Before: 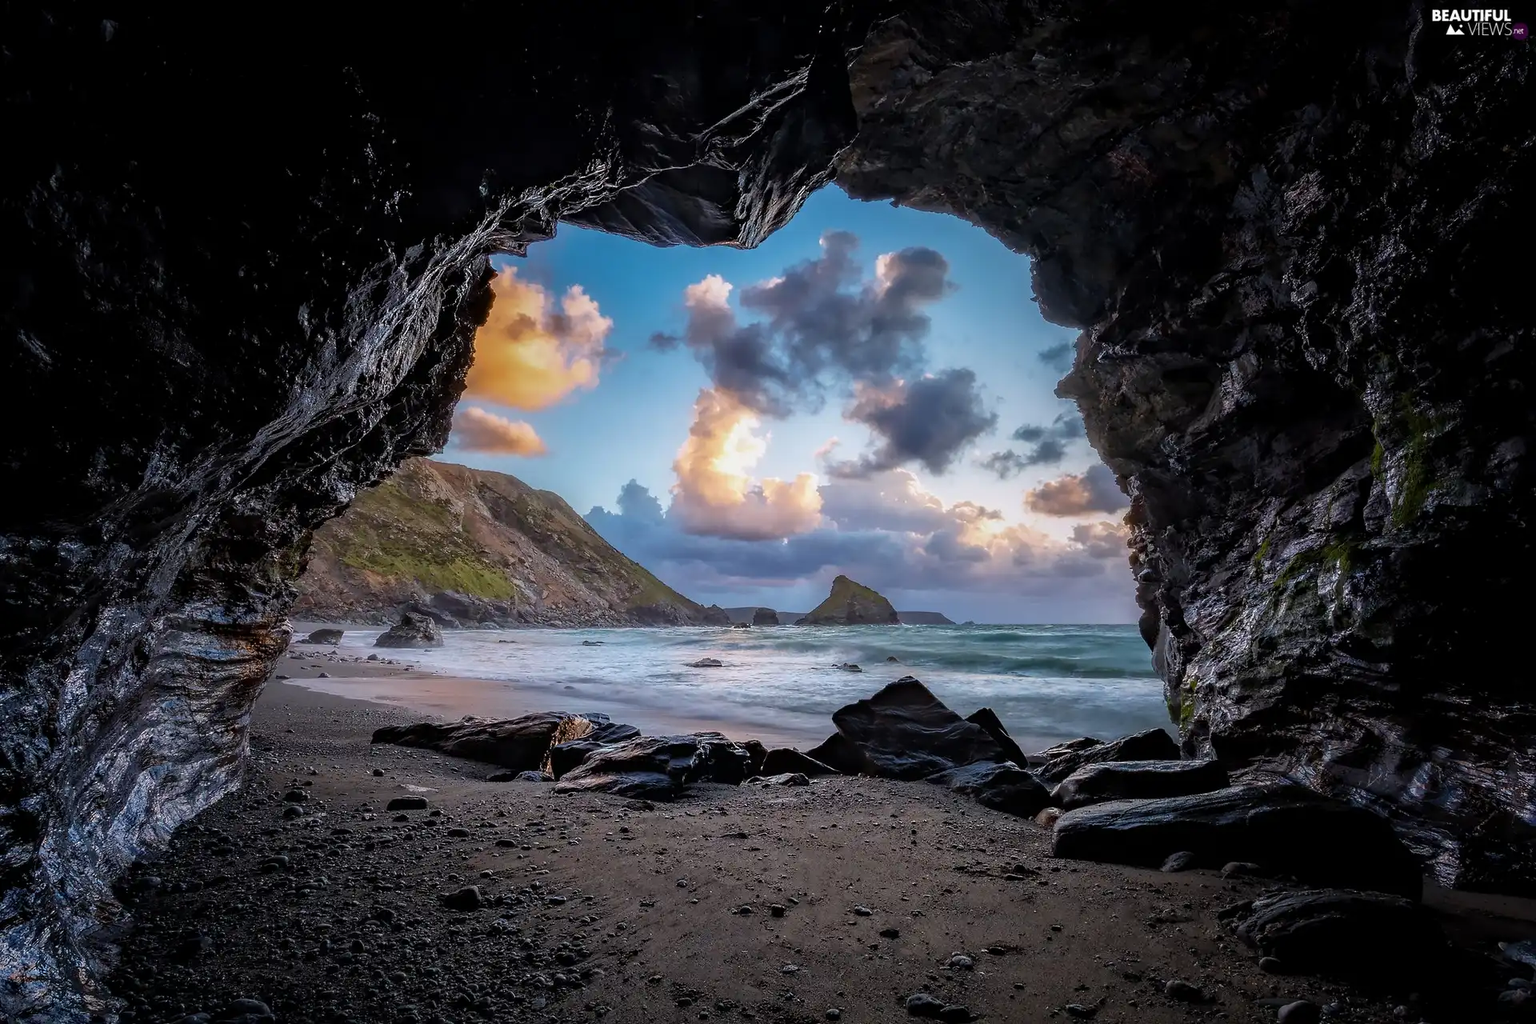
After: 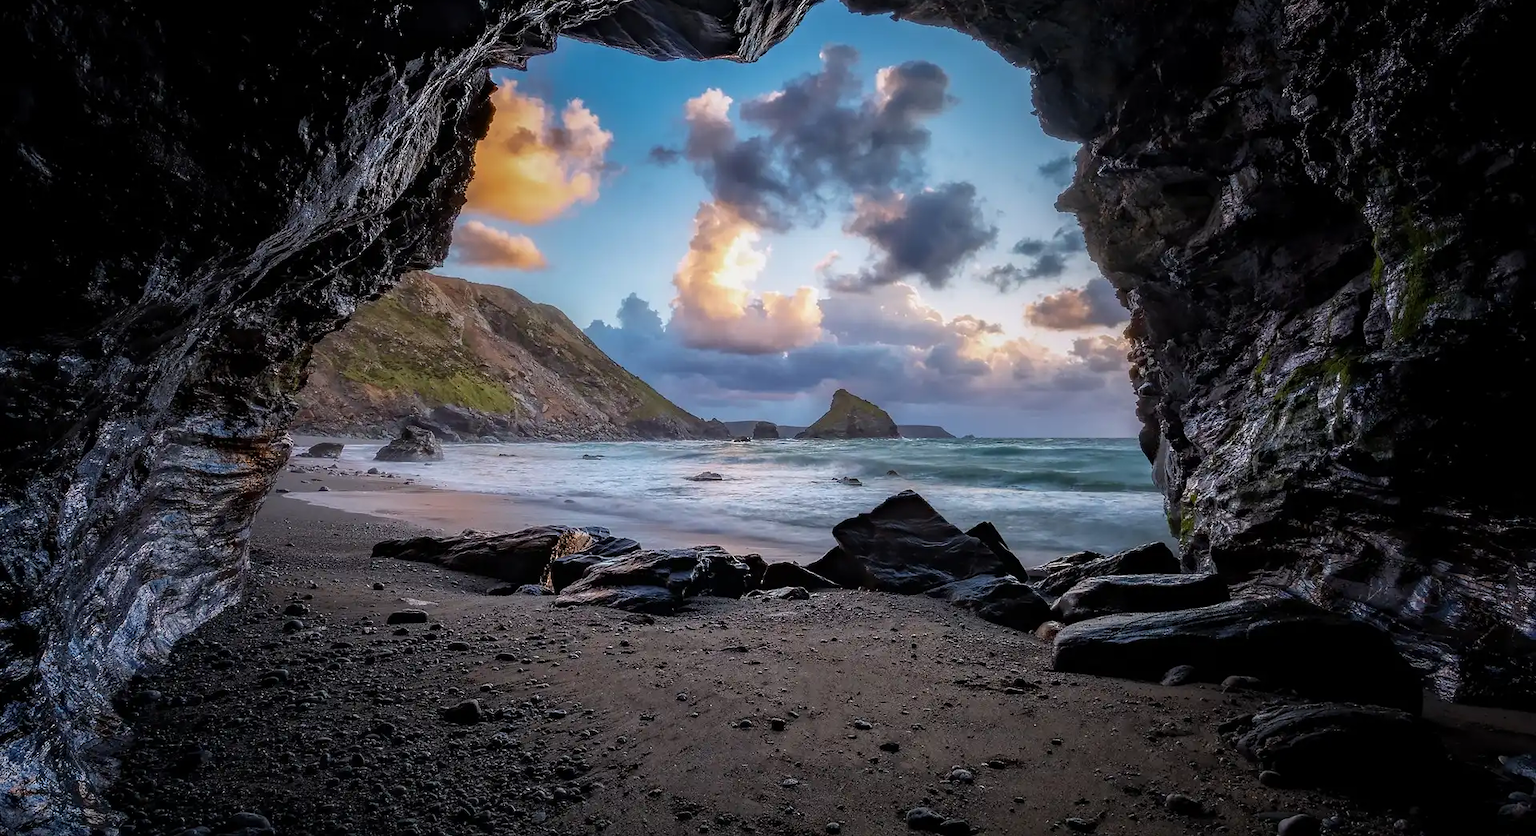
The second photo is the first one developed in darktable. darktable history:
crop and rotate: top 18.213%
